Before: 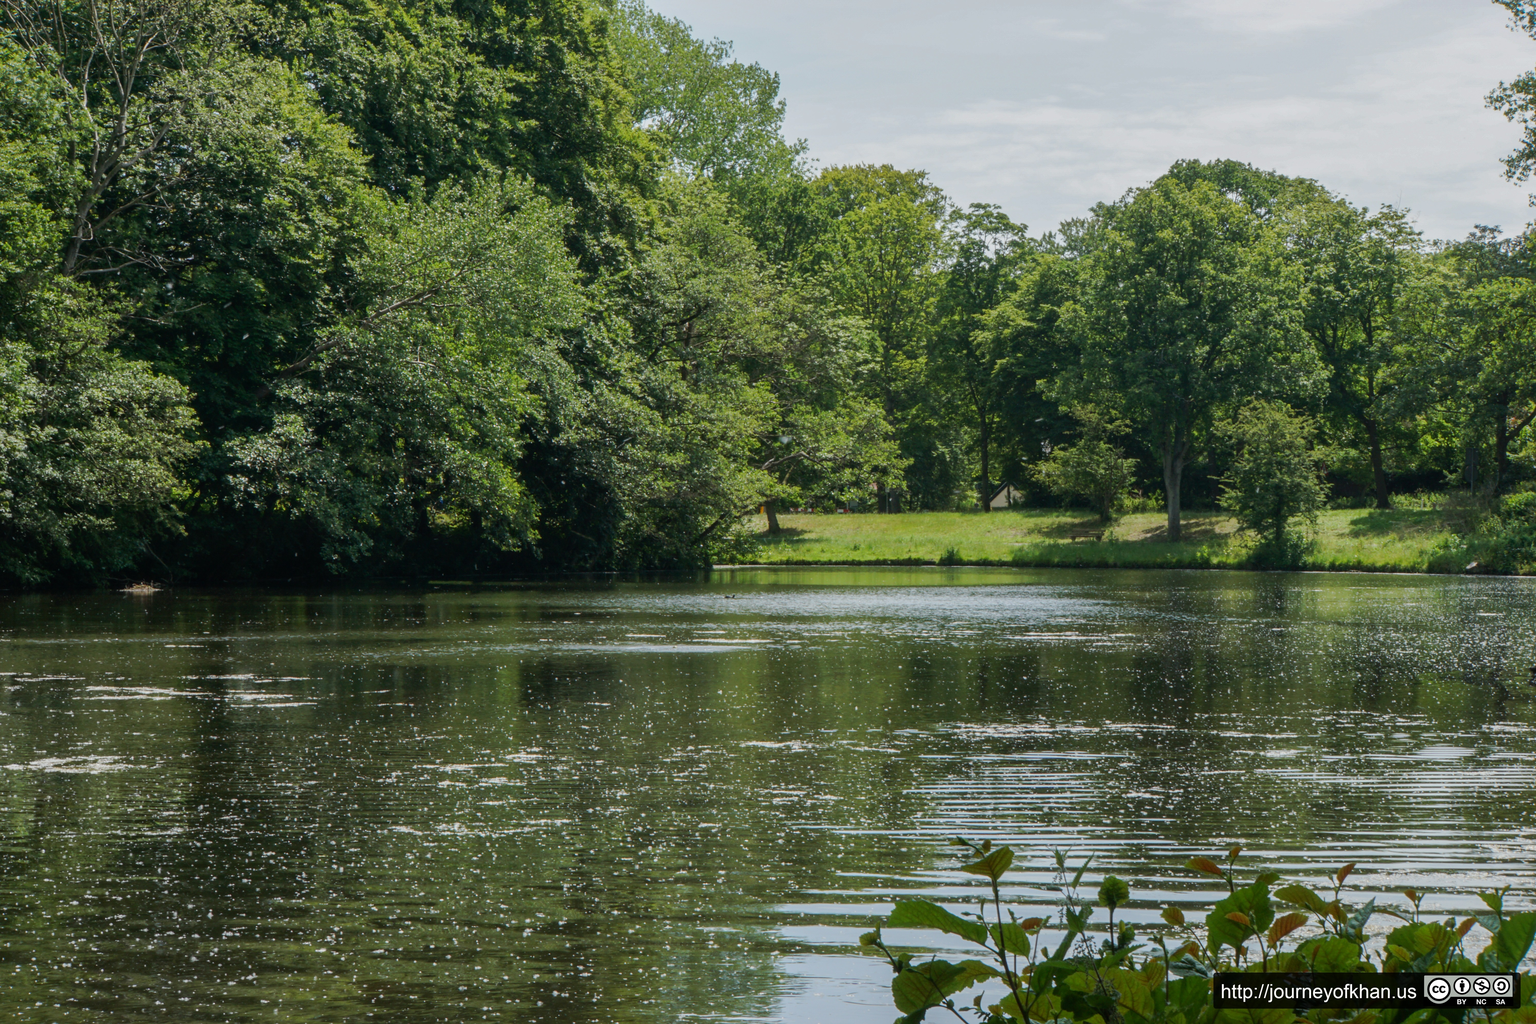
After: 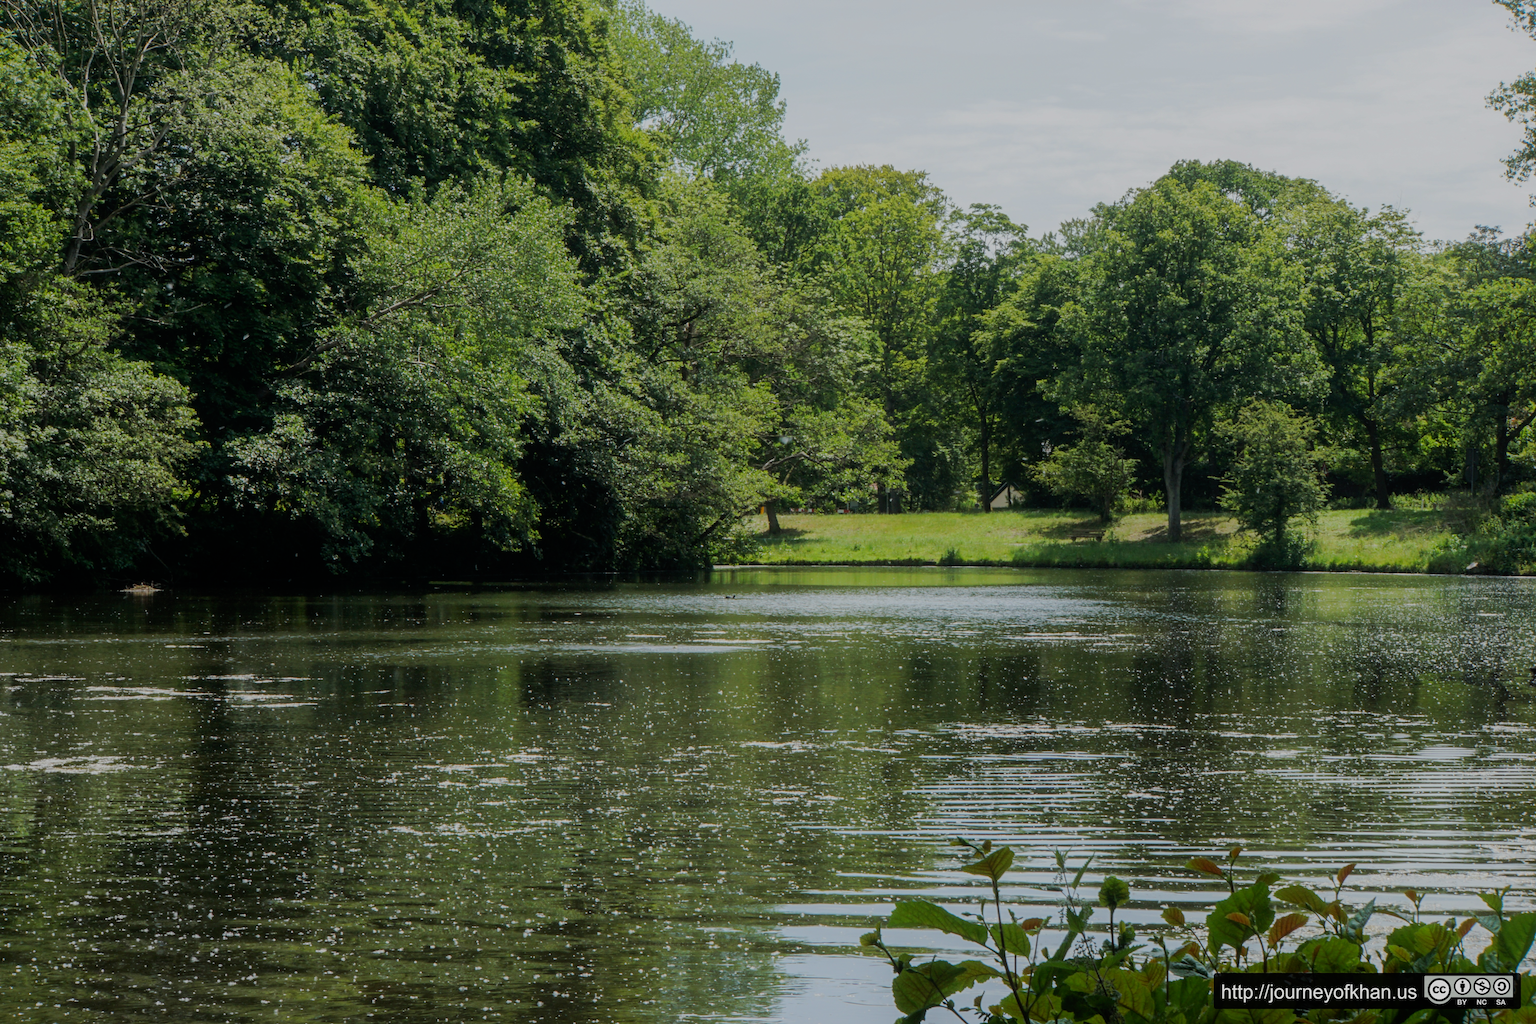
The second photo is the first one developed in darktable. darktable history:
filmic rgb: black relative exposure -7.65 EV, white relative exposure 4.56 EV, hardness 3.61
contrast brightness saturation: contrast 0.08, saturation 0.02
contrast equalizer: y [[0.439, 0.44, 0.442, 0.457, 0.493, 0.498], [0.5 ×6], [0.5 ×6], [0 ×6], [0 ×6]], mix 0.59
